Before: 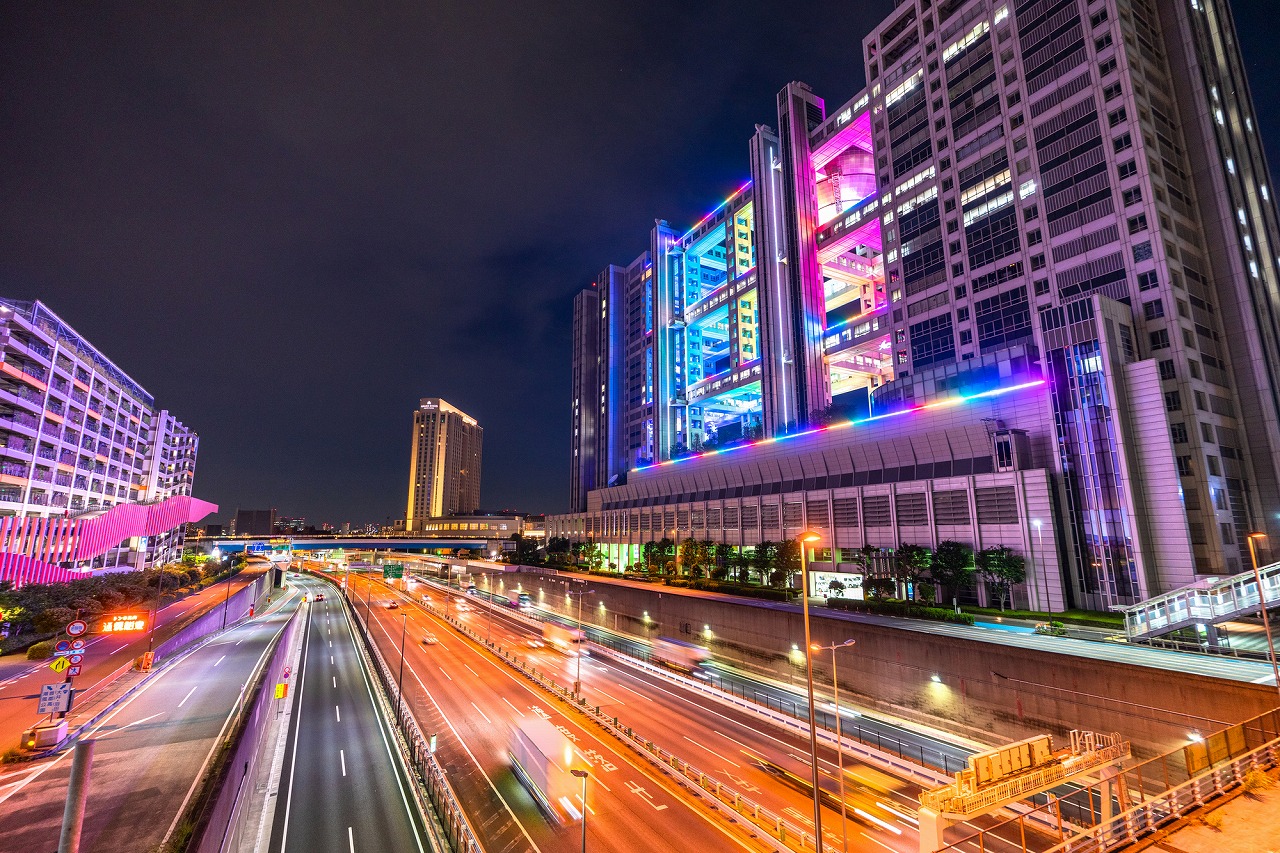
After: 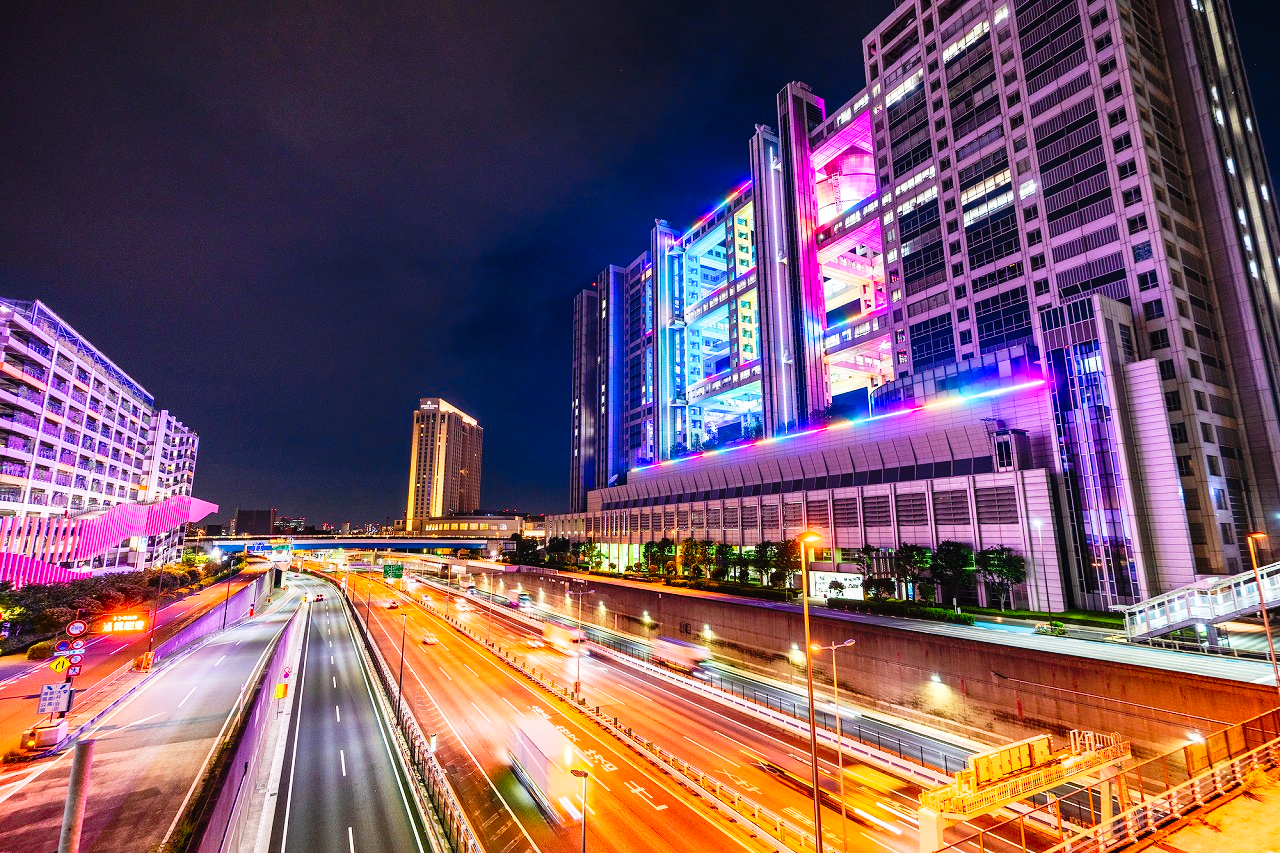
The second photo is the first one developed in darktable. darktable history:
tone curve: curves: ch0 [(0, 0) (0.003, 0.011) (0.011, 0.014) (0.025, 0.023) (0.044, 0.035) (0.069, 0.047) (0.1, 0.065) (0.136, 0.098) (0.177, 0.139) (0.224, 0.214) (0.277, 0.306) (0.335, 0.392) (0.399, 0.484) (0.468, 0.584) (0.543, 0.68) (0.623, 0.772) (0.709, 0.847) (0.801, 0.905) (0.898, 0.951) (1, 1)], preserve colors none
color correction: saturation 1.11
